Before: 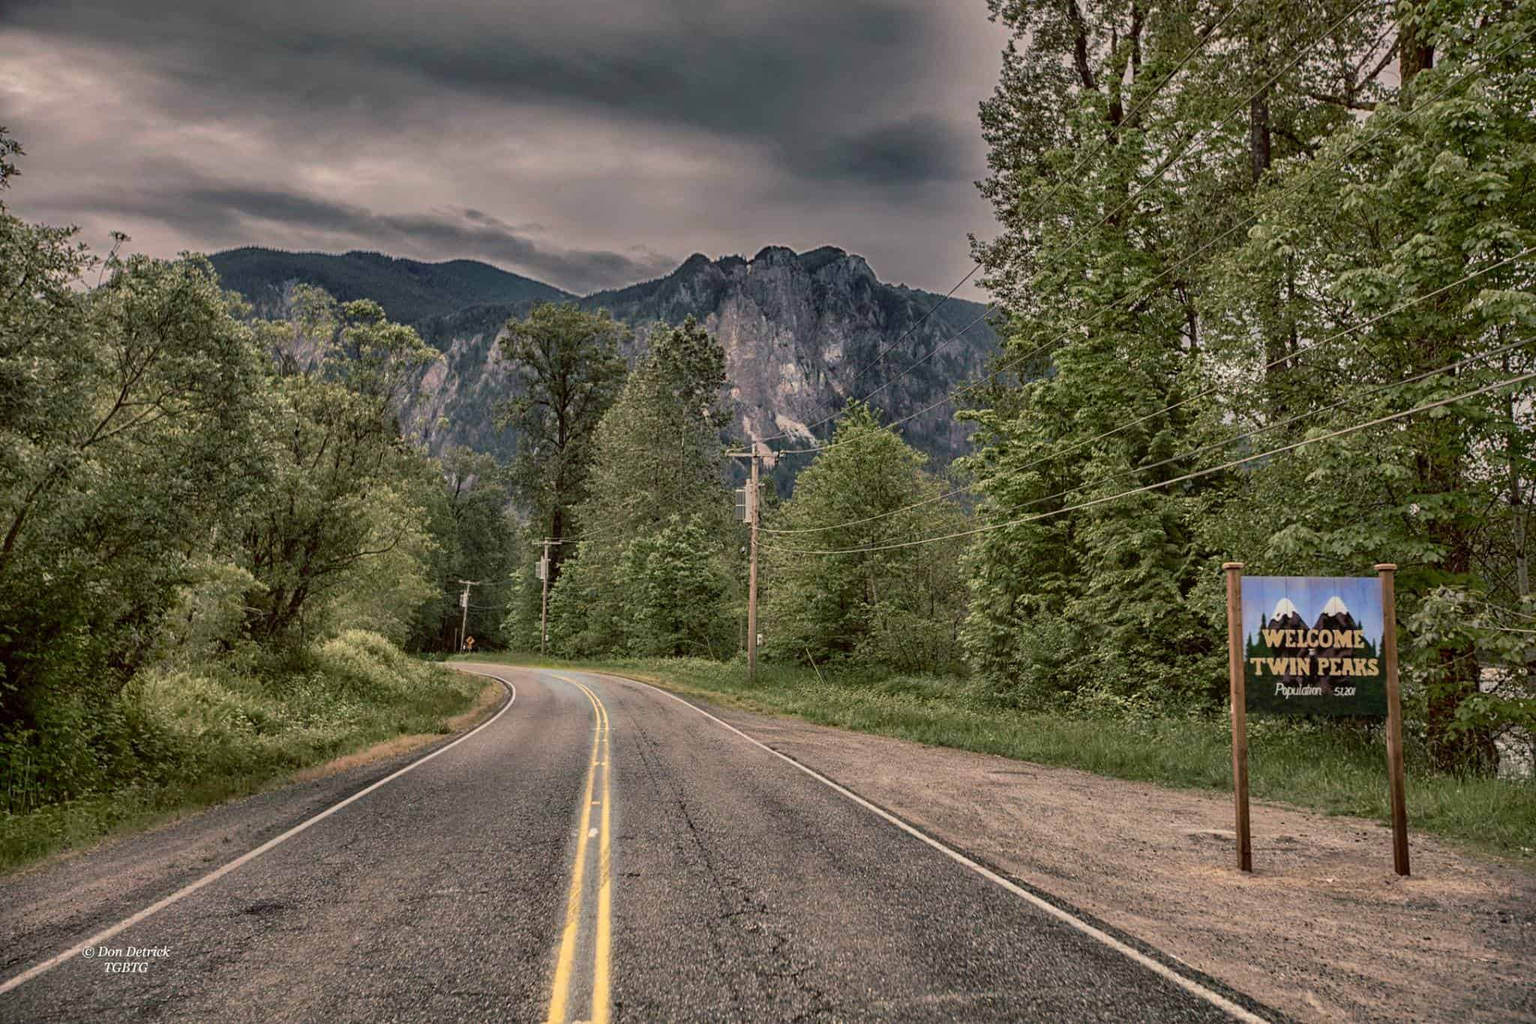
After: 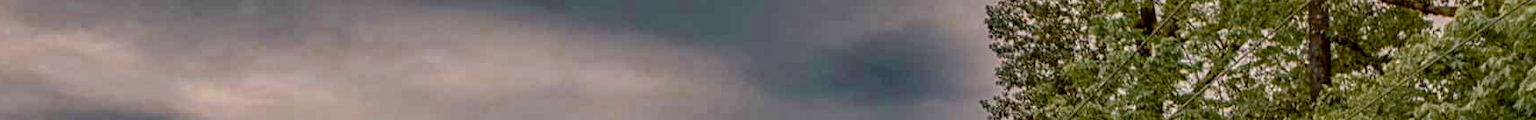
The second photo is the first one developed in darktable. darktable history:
crop and rotate: left 9.644%, top 9.491%, right 6.021%, bottom 80.509%
white balance: red 1, blue 1
exposure: black level correction 0.002, exposure 0.15 EV, compensate highlight preservation false
color zones: curves: ch0 [(0.11, 0.396) (0.195, 0.36) (0.25, 0.5) (0.303, 0.412) (0.357, 0.544) (0.75, 0.5) (0.967, 0.328)]; ch1 [(0, 0.468) (0.112, 0.512) (0.202, 0.6) (0.25, 0.5) (0.307, 0.352) (0.357, 0.544) (0.75, 0.5) (0.963, 0.524)]
color balance rgb: perceptual saturation grading › global saturation 35%, perceptual saturation grading › highlights -30%, perceptual saturation grading › shadows 35%, perceptual brilliance grading › global brilliance 3%, perceptual brilliance grading › highlights -3%, perceptual brilliance grading › shadows 3%
